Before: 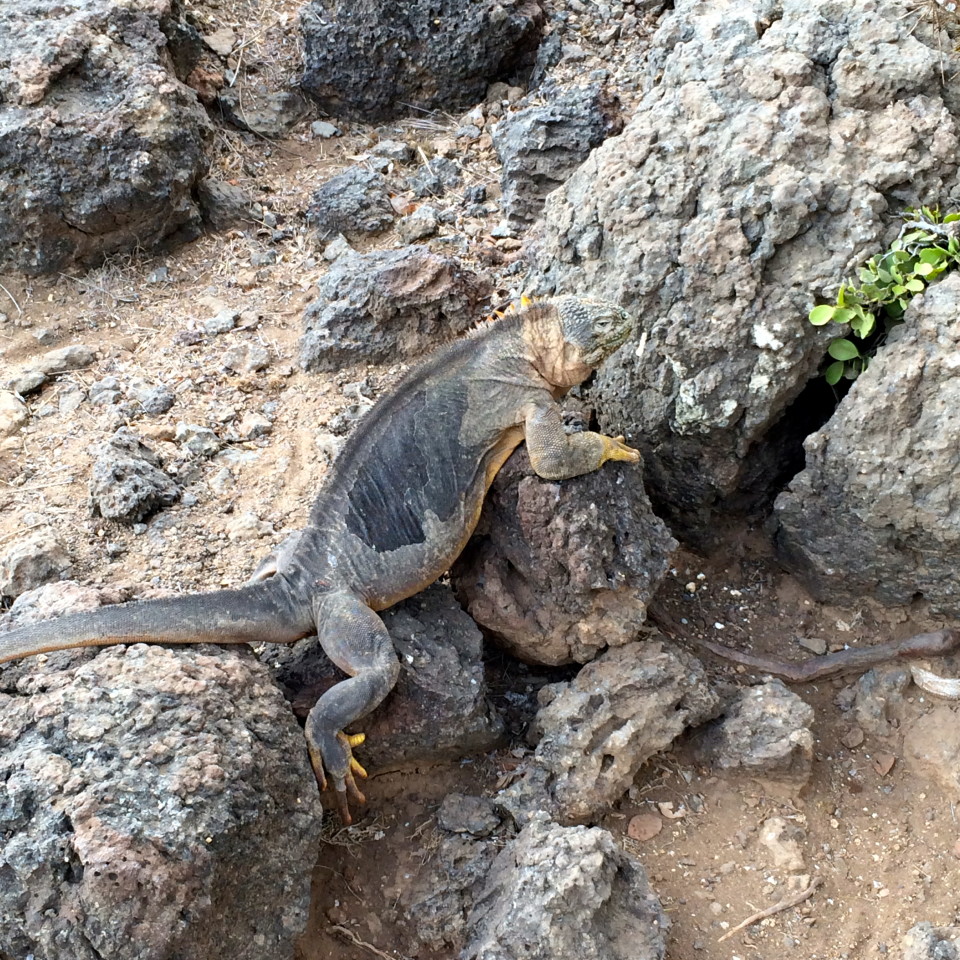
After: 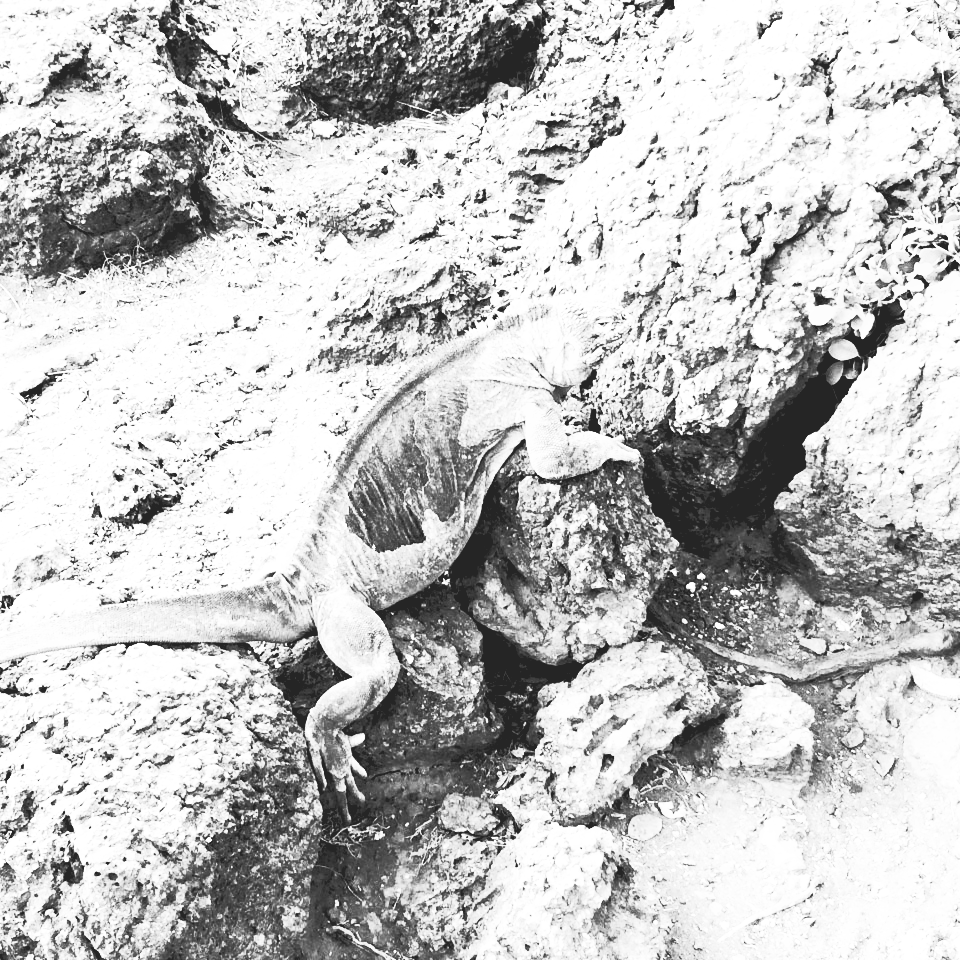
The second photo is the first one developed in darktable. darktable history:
base curve: curves: ch0 [(0, 0.015) (0.085, 0.116) (0.134, 0.298) (0.19, 0.545) (0.296, 0.764) (0.599, 0.982) (1, 1)], preserve colors none
rgb levels: levels [[0.013, 0.434, 0.89], [0, 0.5, 1], [0, 0.5, 1]]
contrast brightness saturation: contrast 0.2, brightness 0.16, saturation 0.22
monochrome: on, module defaults
